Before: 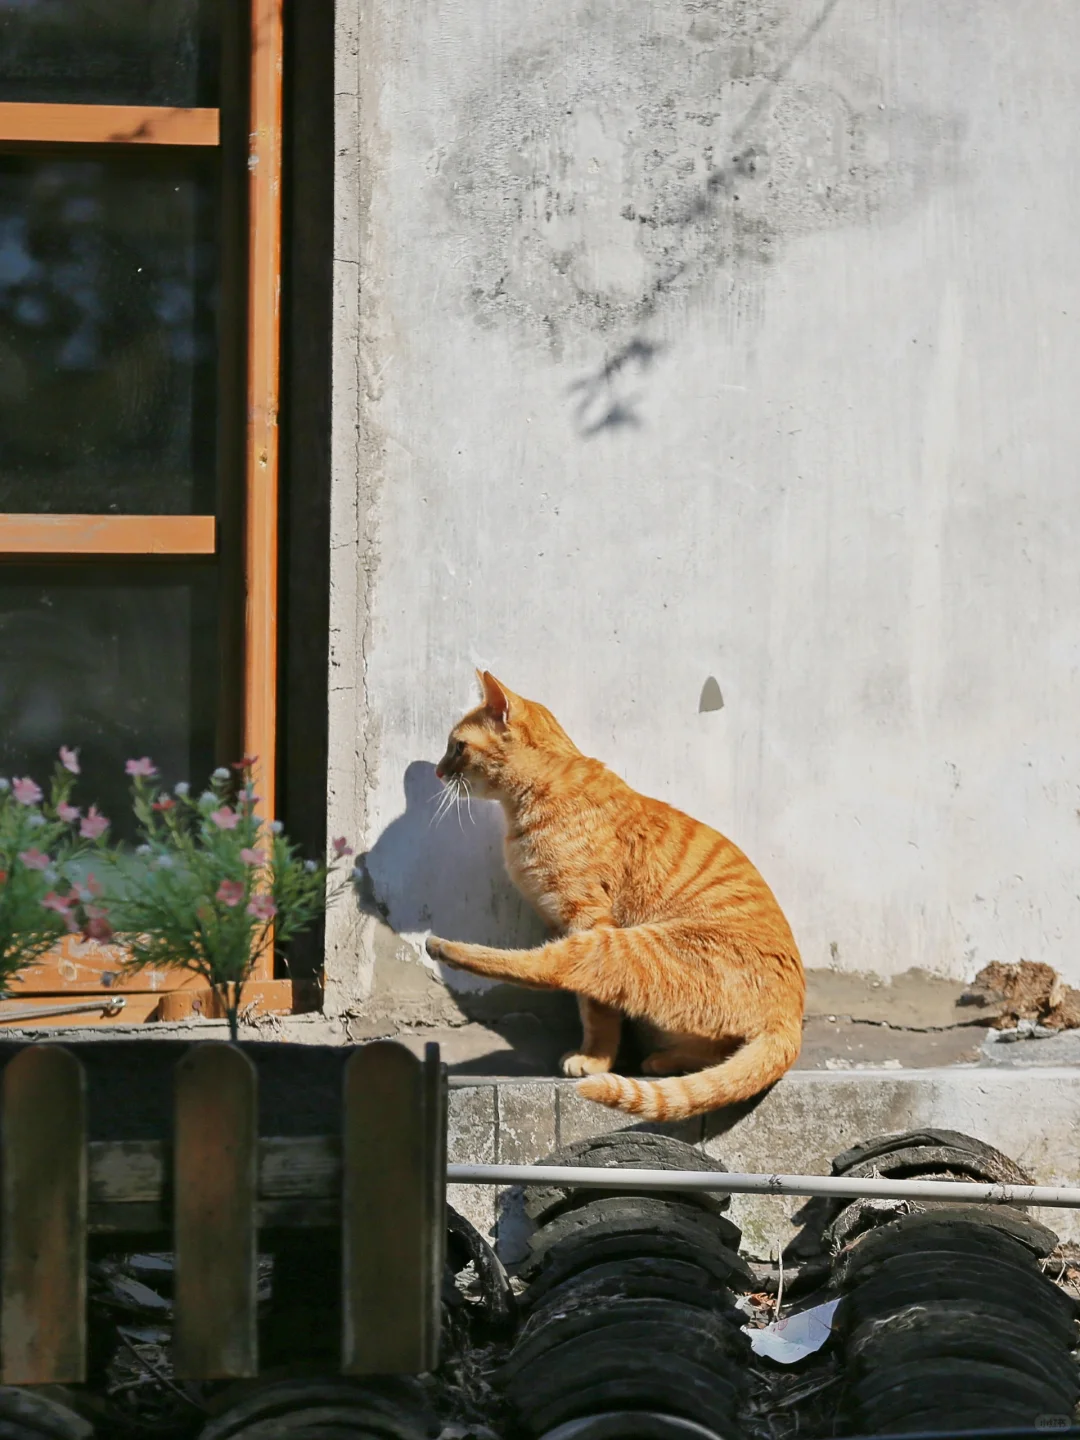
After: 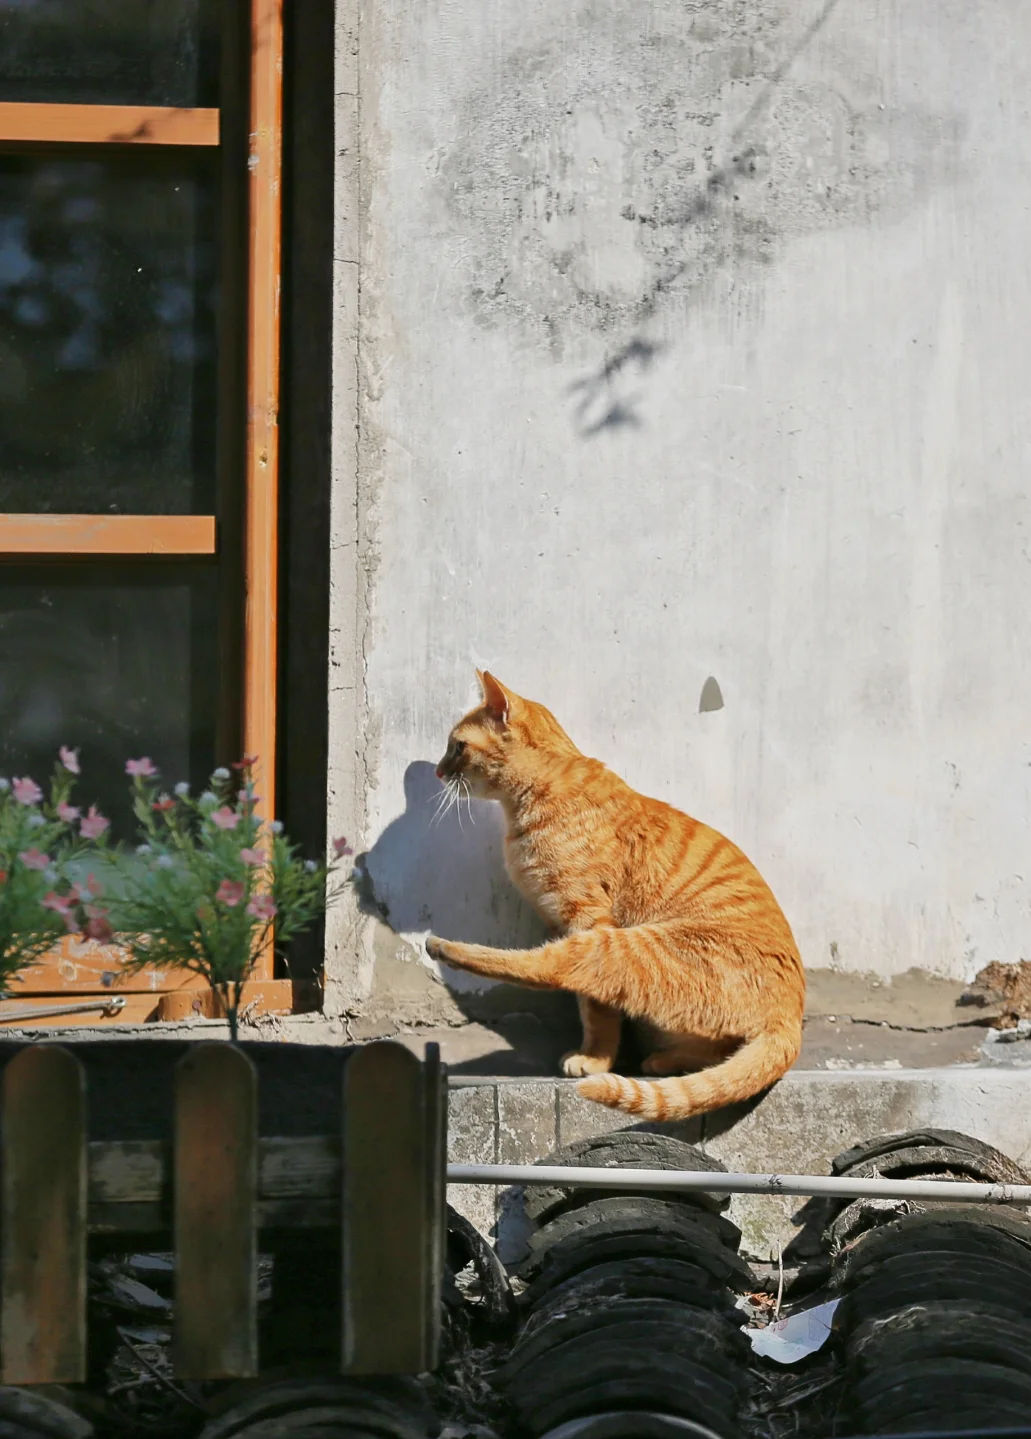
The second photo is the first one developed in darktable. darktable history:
crop: right 4.529%, bottom 0.032%
